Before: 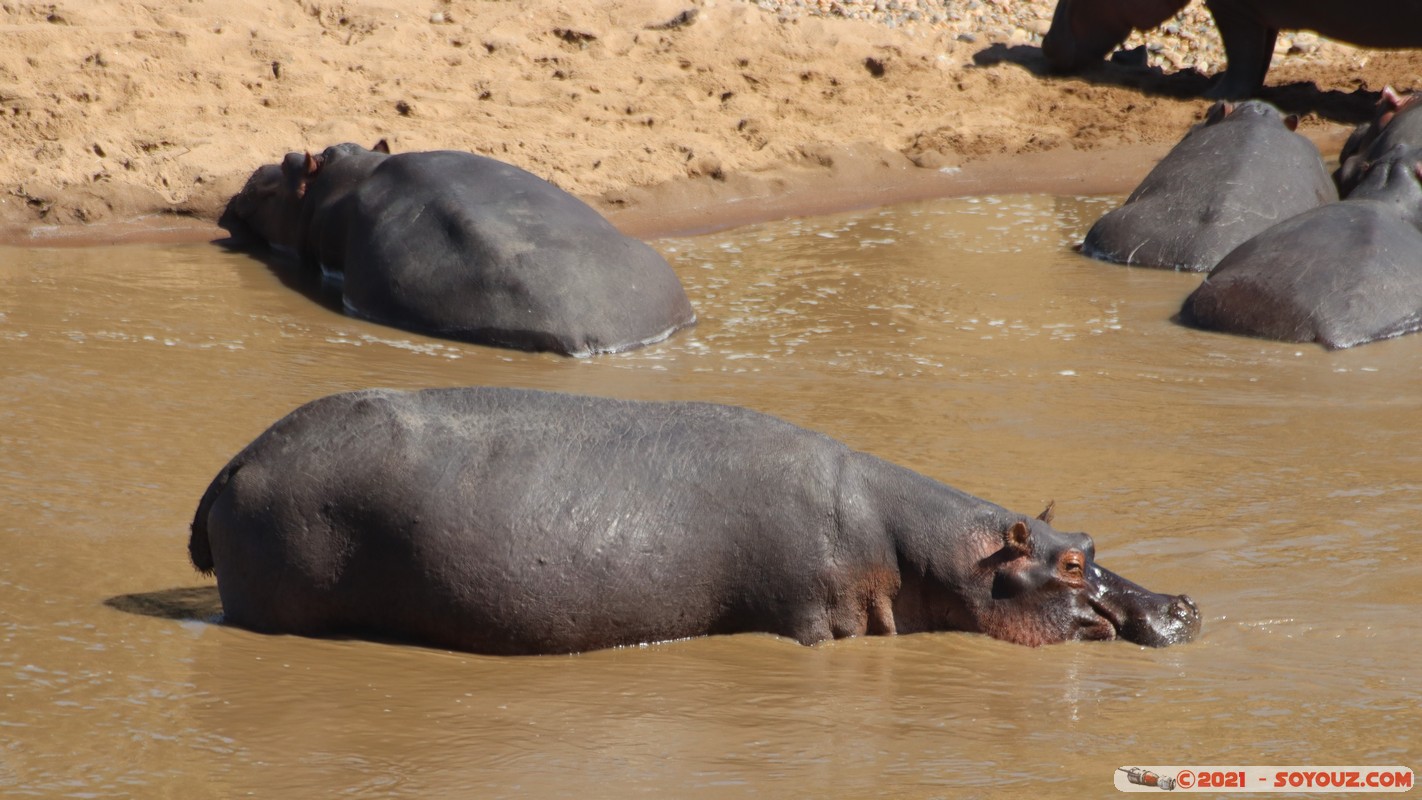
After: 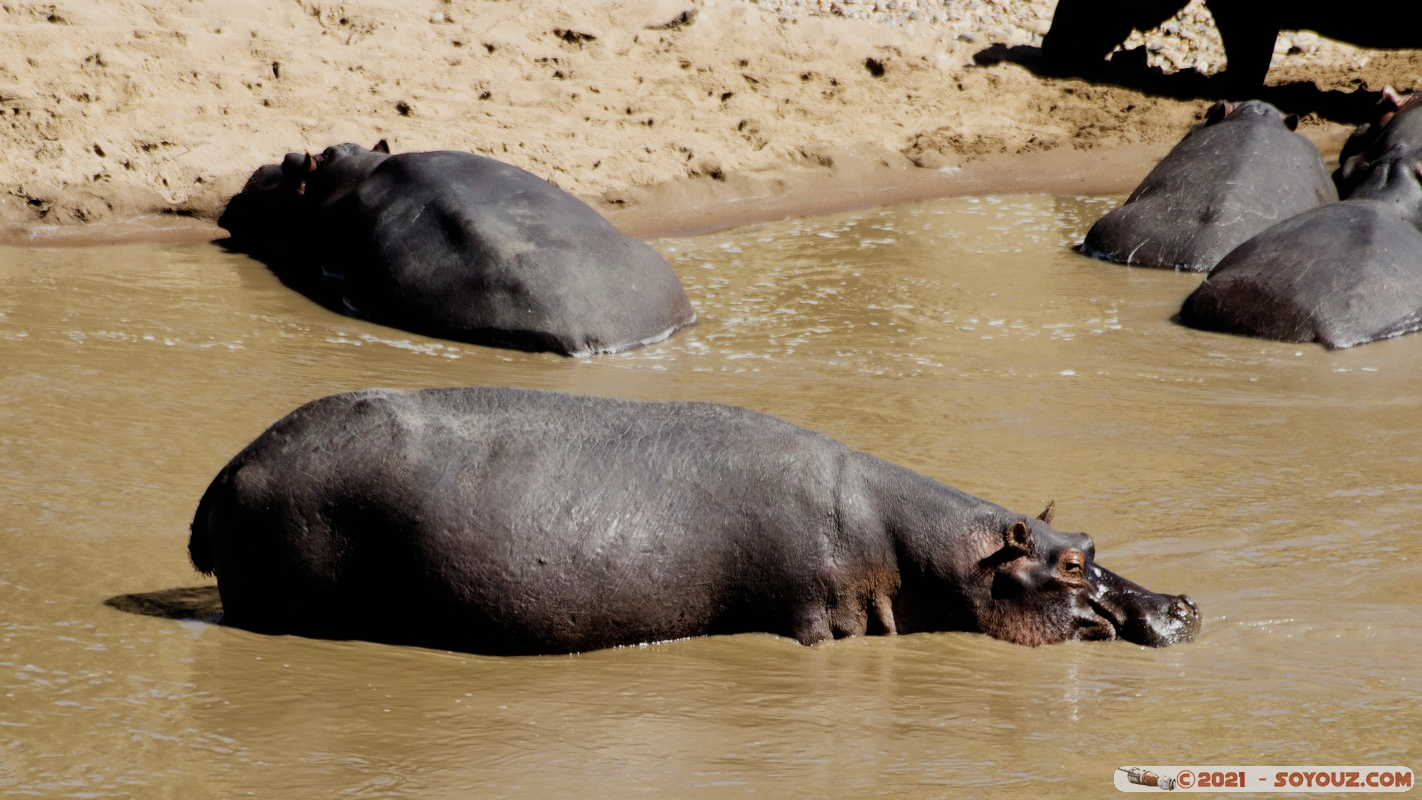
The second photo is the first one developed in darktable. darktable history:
filmic rgb: black relative exposure -5 EV, white relative exposure 3.96 EV, threshold 3.05 EV, hardness 2.89, contrast 1.39, highlights saturation mix -30.19%, preserve chrominance no, color science v5 (2021), enable highlight reconstruction true
velvia: strength 74.32%
